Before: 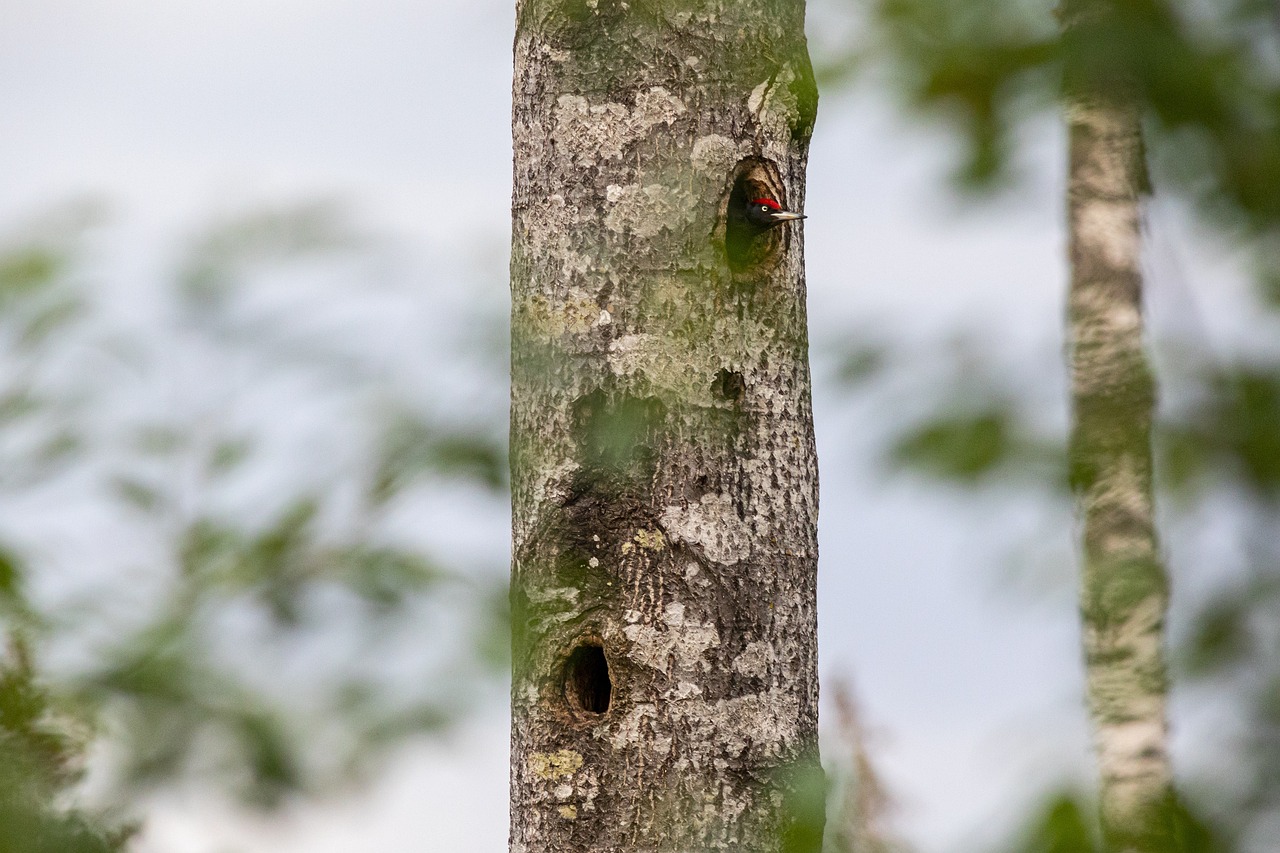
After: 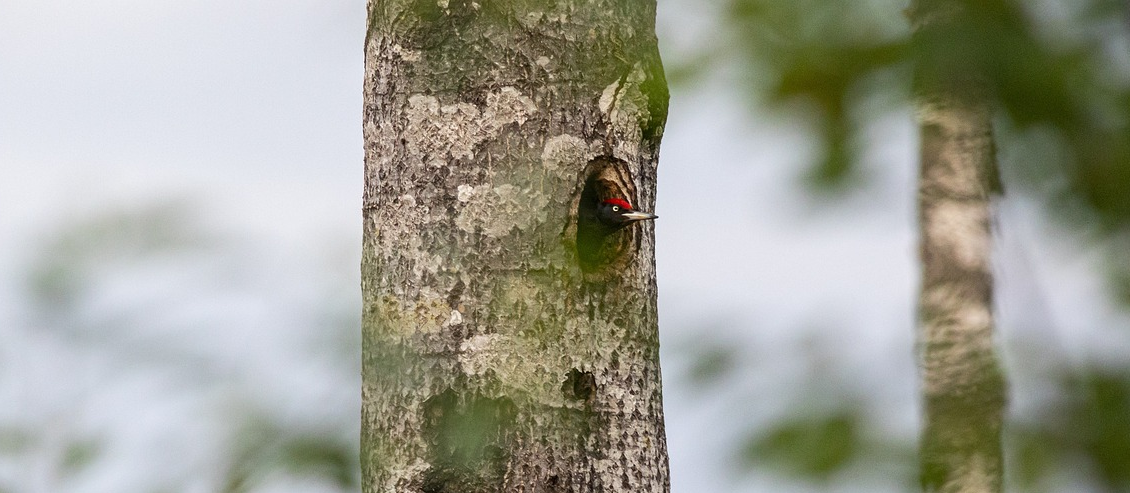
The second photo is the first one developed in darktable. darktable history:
crop and rotate: left 11.709%, bottom 42.201%
